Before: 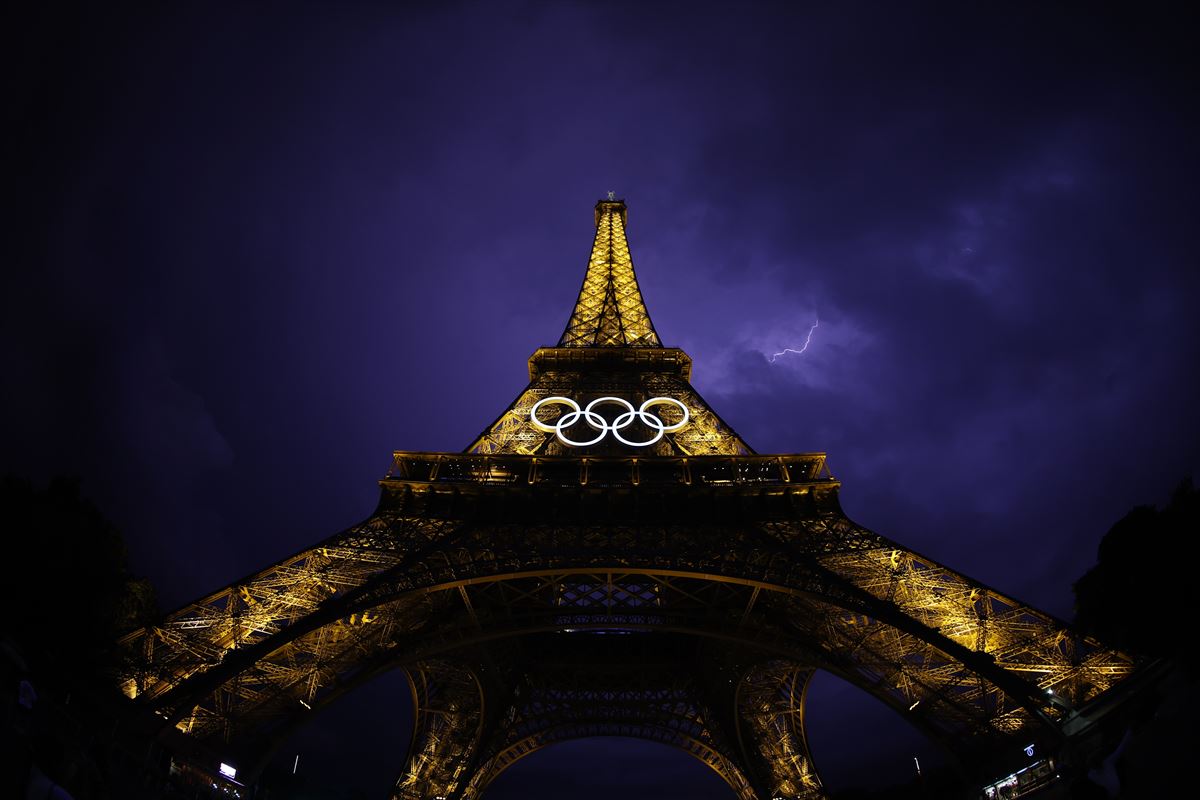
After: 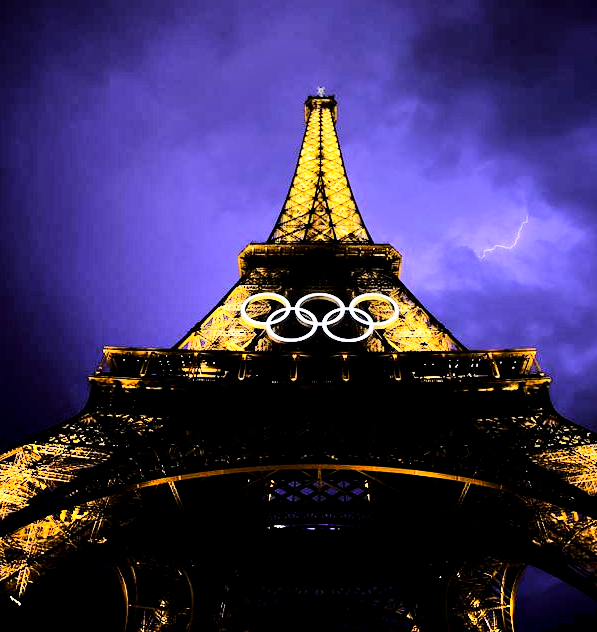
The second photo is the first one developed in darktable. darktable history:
tone equalizer: -7 EV 0.146 EV, -6 EV 0.602 EV, -5 EV 1.14 EV, -4 EV 1.31 EV, -3 EV 1.12 EV, -2 EV 0.6 EV, -1 EV 0.154 EV, edges refinement/feathering 500, mask exposure compensation -1.57 EV, preserve details no
shadows and highlights: soften with gaussian
tone curve: curves: ch0 [(0, 0) (0.004, 0.001) (0.133, 0.112) (0.325, 0.362) (0.832, 0.893) (1, 1)], color space Lab, linked channels, preserve colors none
exposure: black level correction 0.005, exposure 0.286 EV, compensate highlight preservation false
crop and rotate: angle 0.022°, left 24.255%, top 13.13%, right 26.007%, bottom 7.859%
